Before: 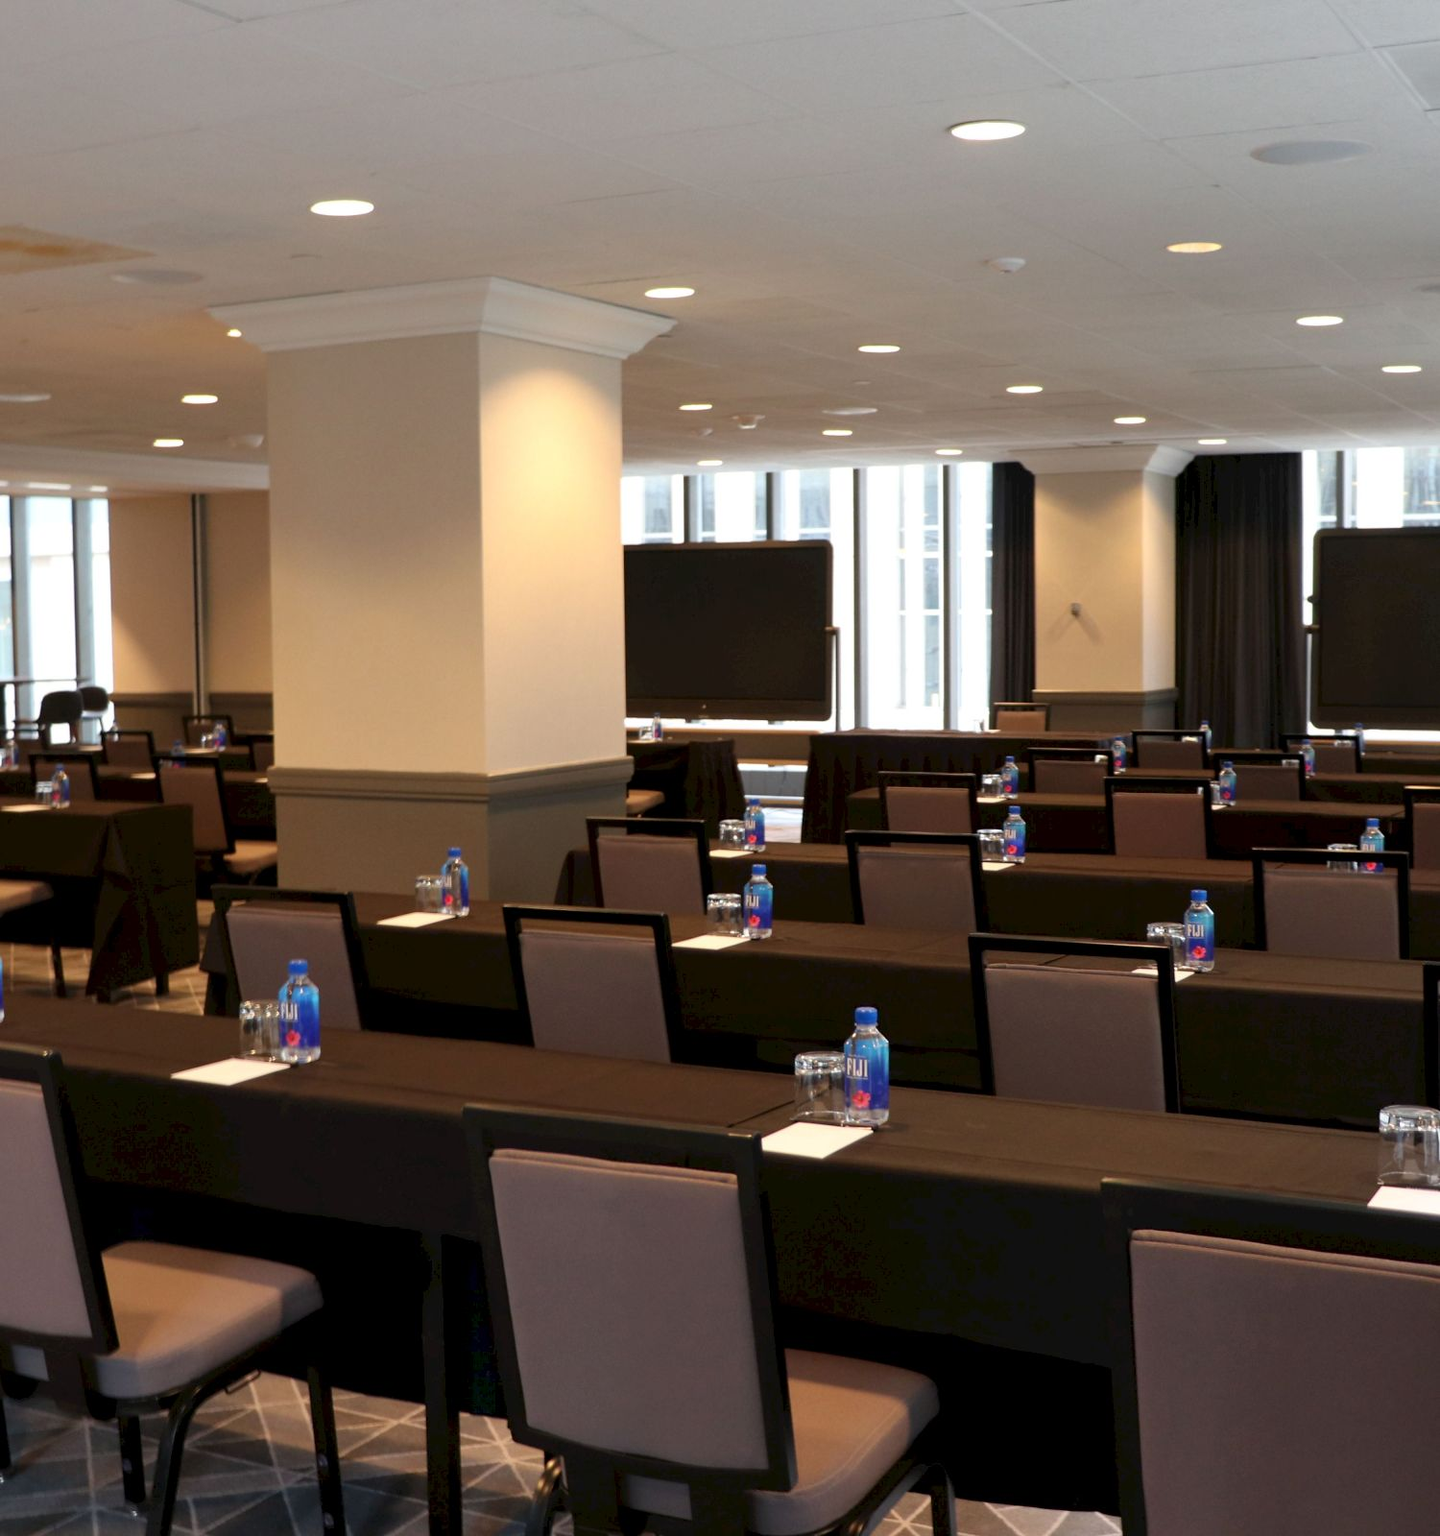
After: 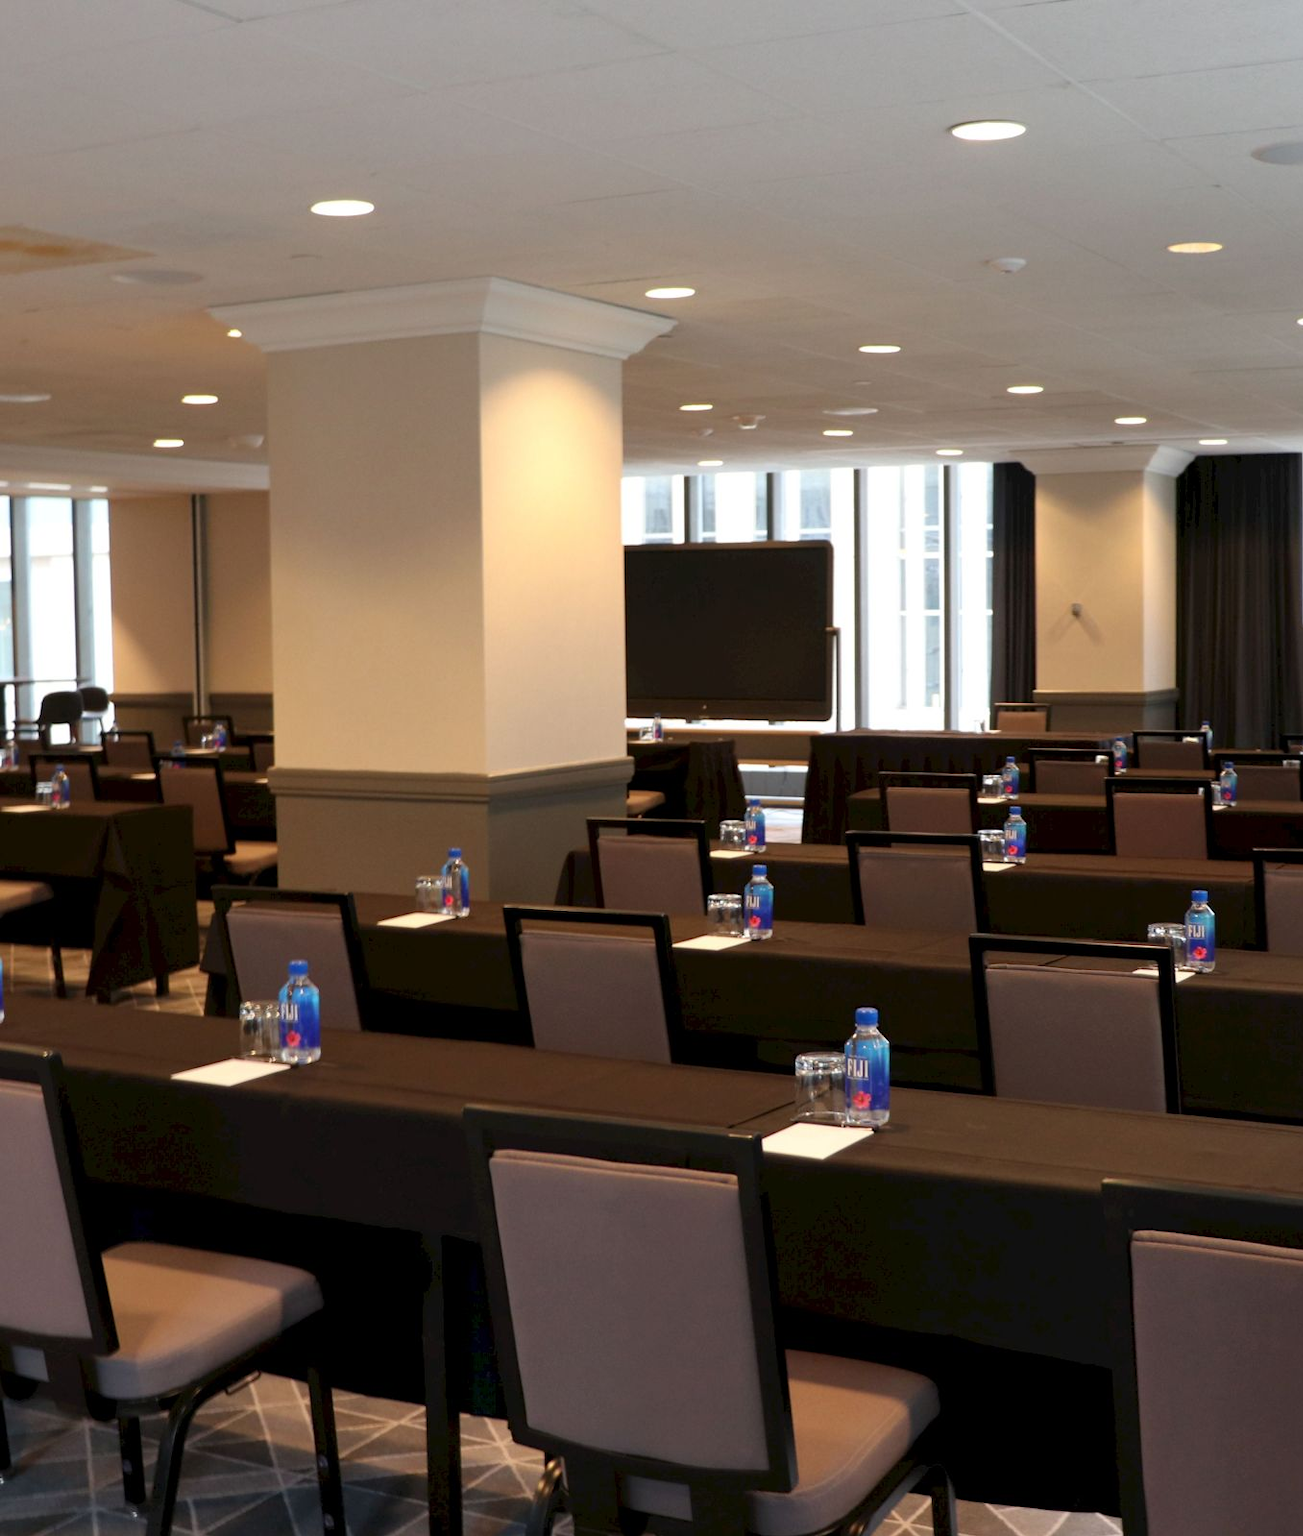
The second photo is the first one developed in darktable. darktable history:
crop: right 9.509%, bottom 0.031%
exposure: compensate highlight preservation false
